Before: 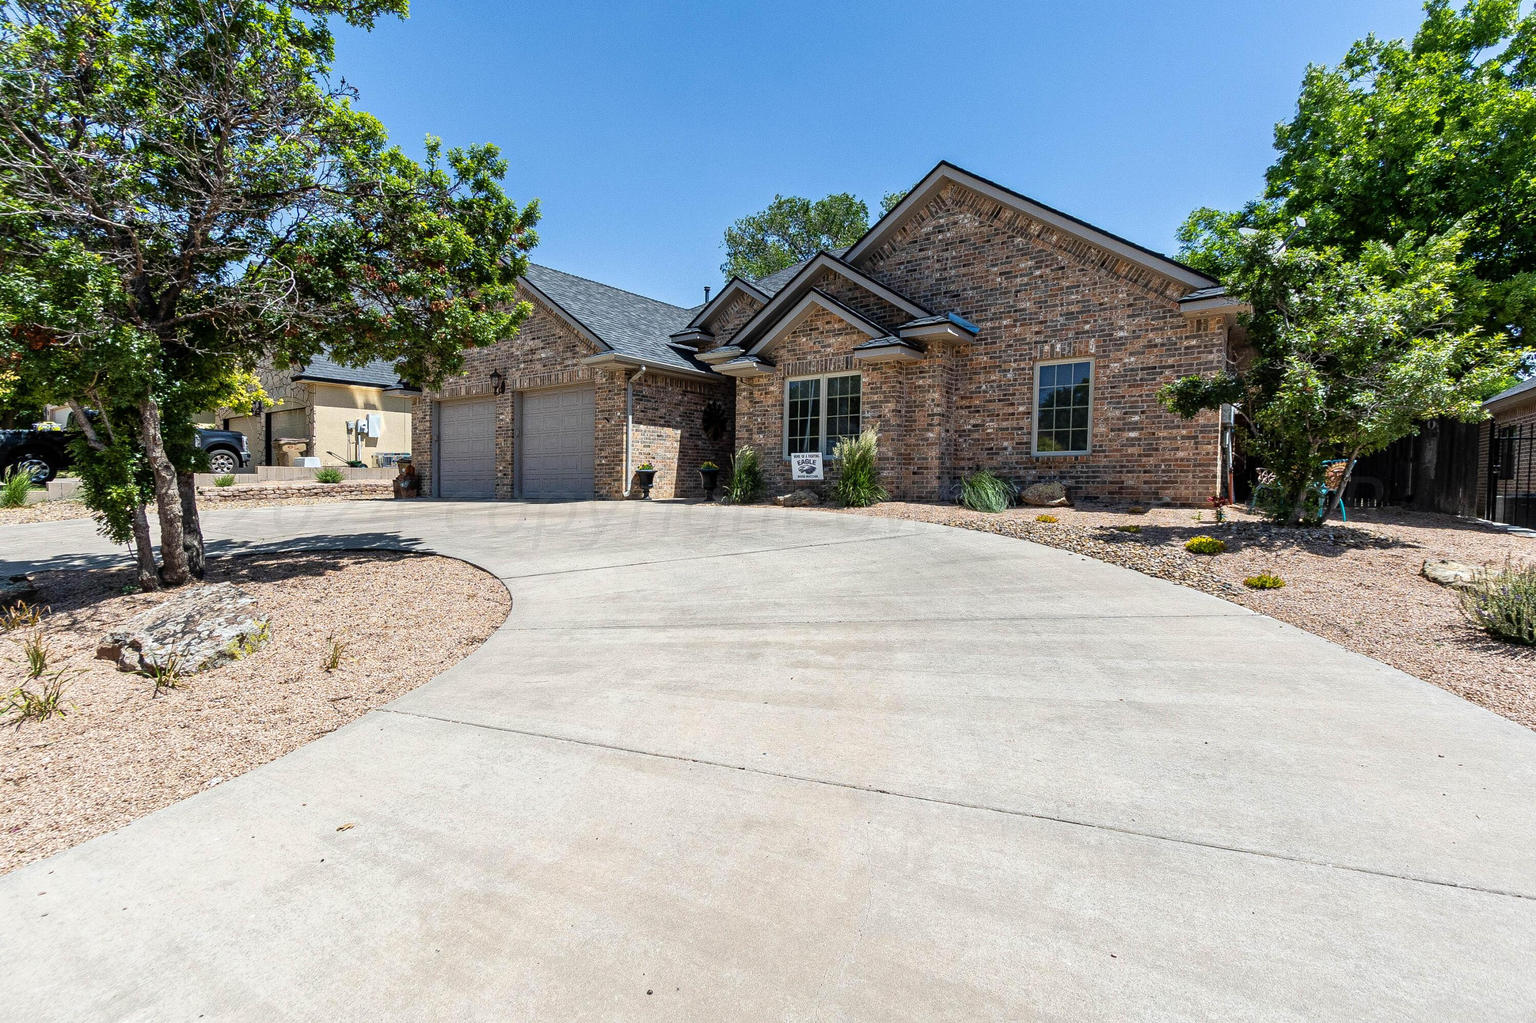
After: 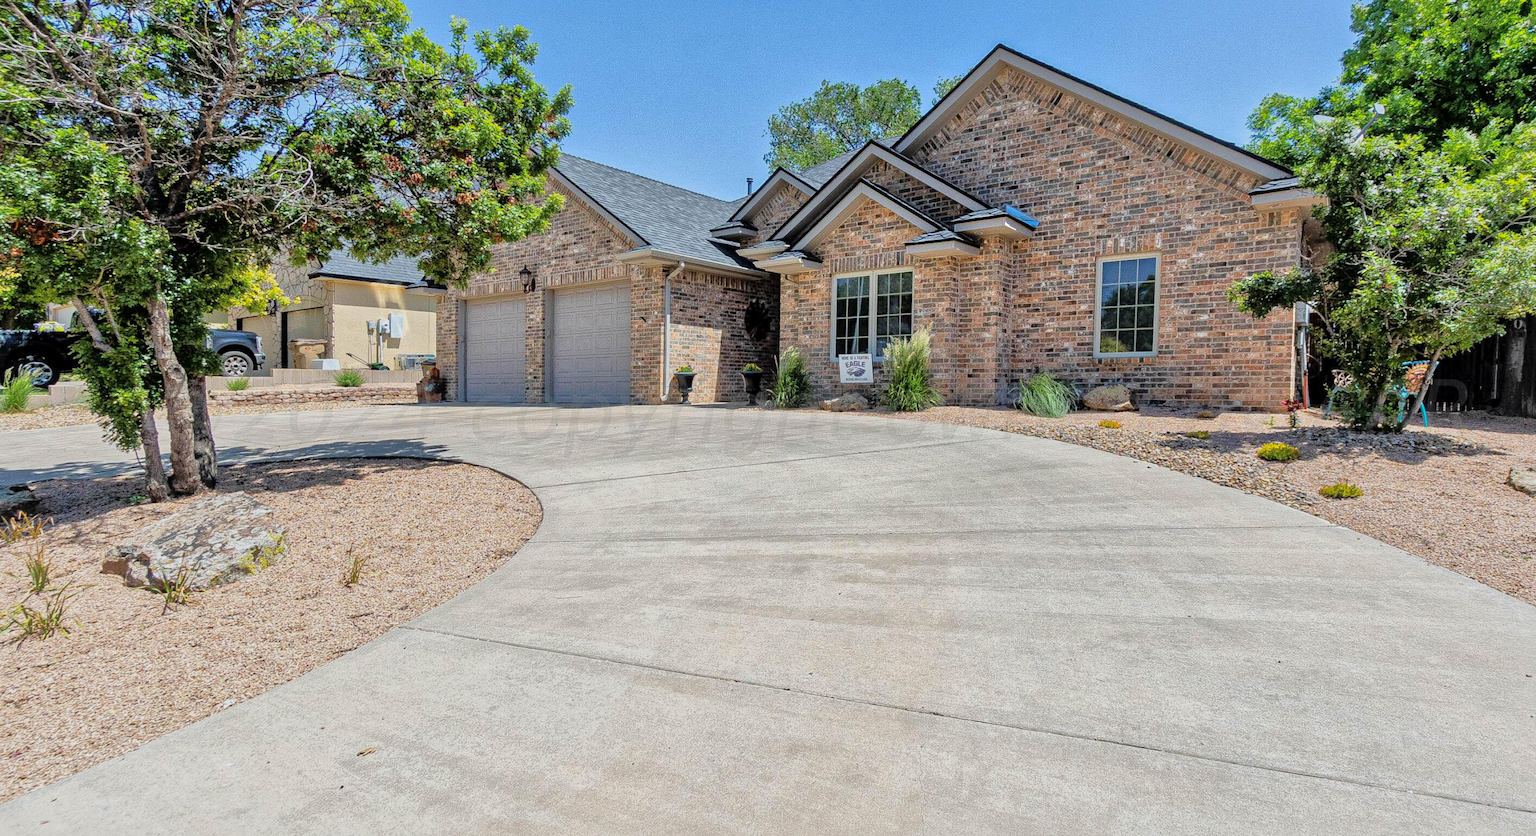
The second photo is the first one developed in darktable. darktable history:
color balance: contrast -0.5%
tone equalizer: -7 EV 0.15 EV, -6 EV 0.6 EV, -5 EV 1.15 EV, -4 EV 1.33 EV, -3 EV 1.15 EV, -2 EV 0.6 EV, -1 EV 0.15 EV, mask exposure compensation -0.5 EV
crop and rotate: angle 0.03°, top 11.643%, right 5.651%, bottom 11.189%
global tonemap: drago (1, 100), detail 1
